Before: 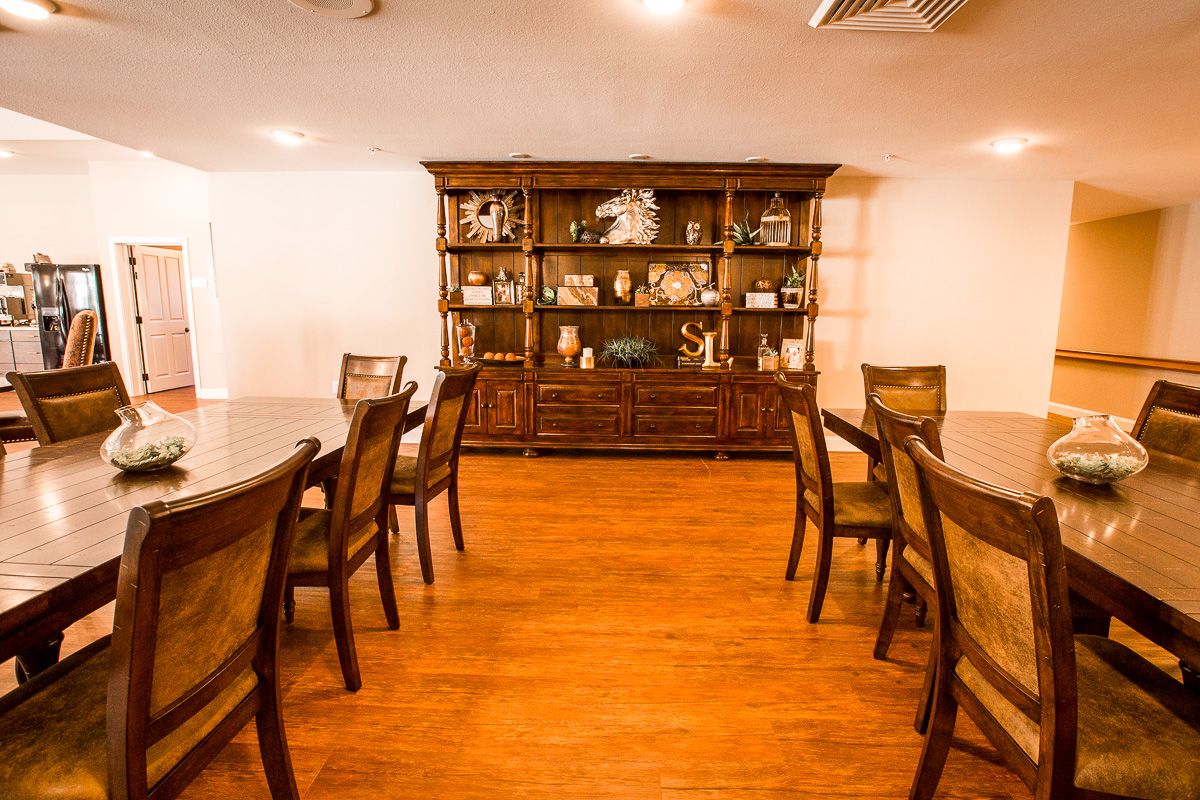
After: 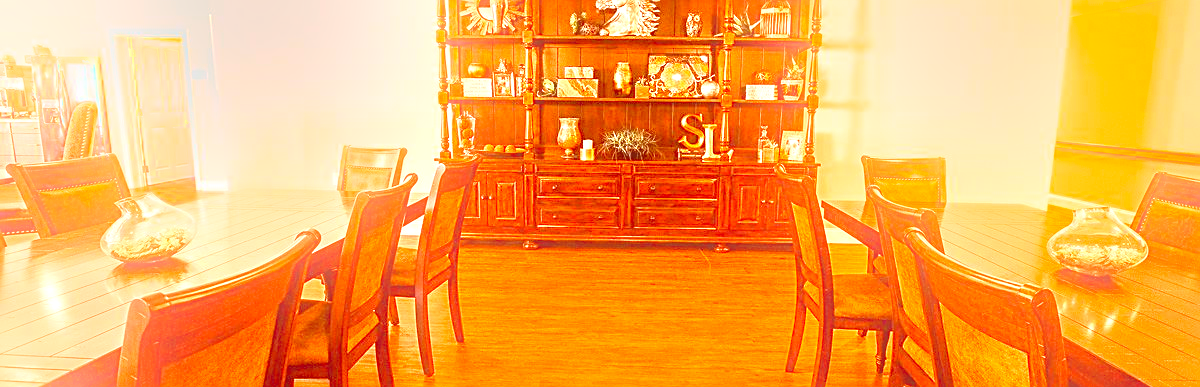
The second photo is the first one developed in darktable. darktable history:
bloom: on, module defaults
crop and rotate: top 26.056%, bottom 25.543%
color correction: highlights a* 9.03, highlights b* 8.71, shadows a* 40, shadows b* 40, saturation 0.8
exposure: exposure 0.999 EV, compensate highlight preservation false
color zones: curves: ch1 [(0, 0.513) (0.143, 0.524) (0.286, 0.511) (0.429, 0.506) (0.571, 0.503) (0.714, 0.503) (0.857, 0.508) (1, 0.513)]
sharpen: on, module defaults
contrast brightness saturation: saturation 0.5
